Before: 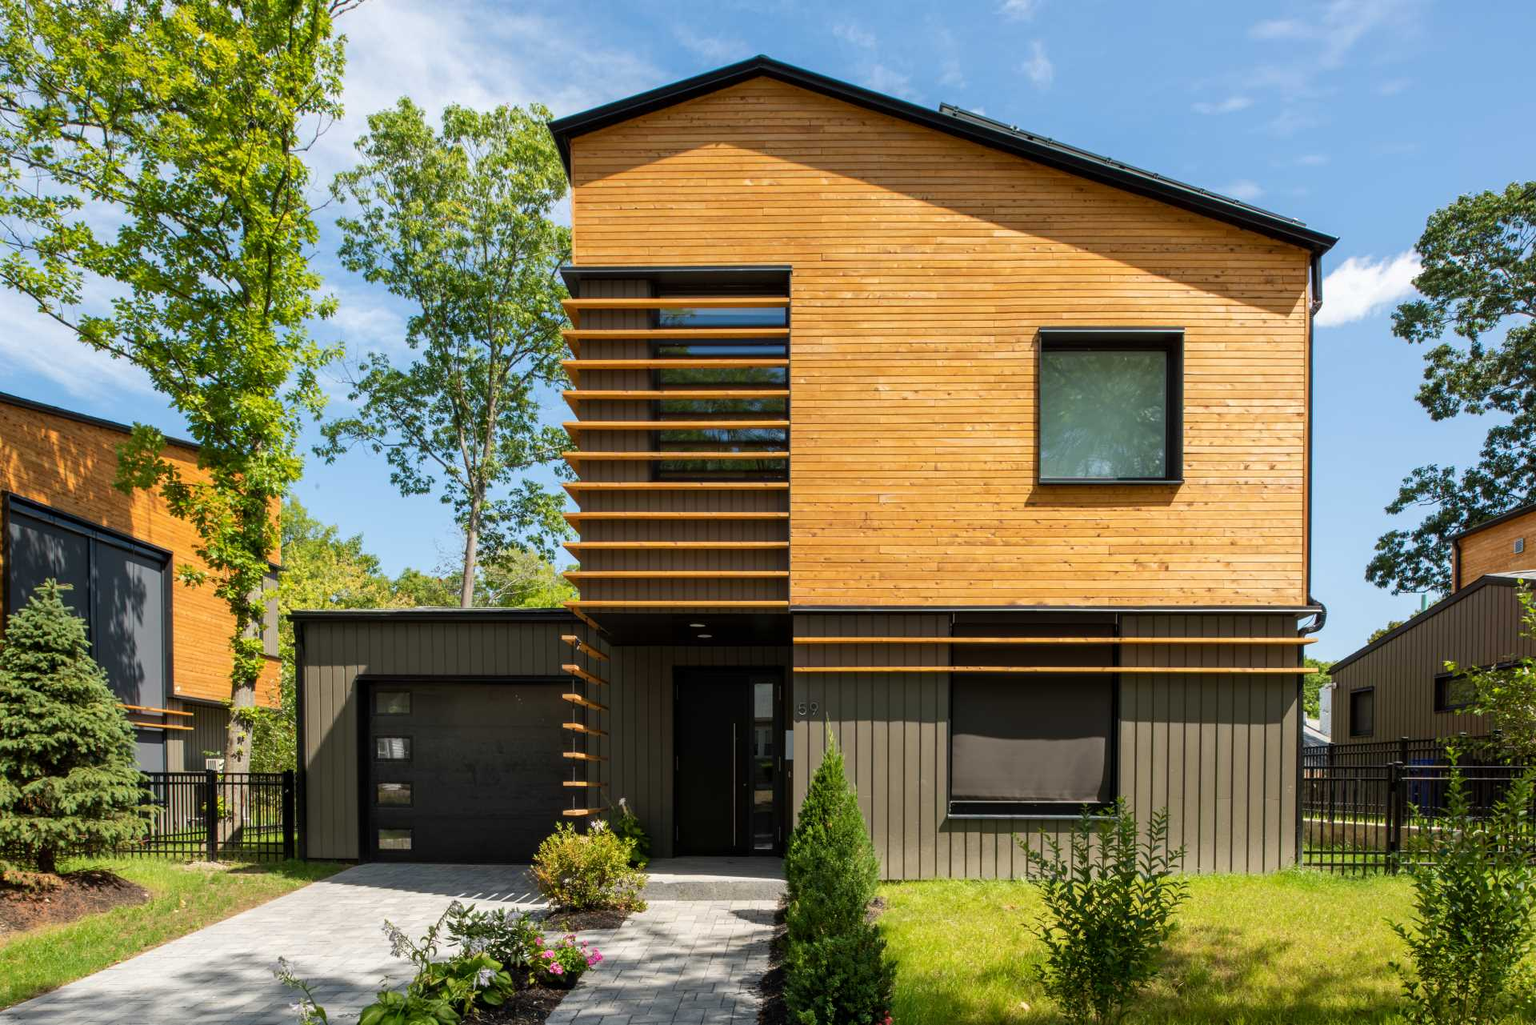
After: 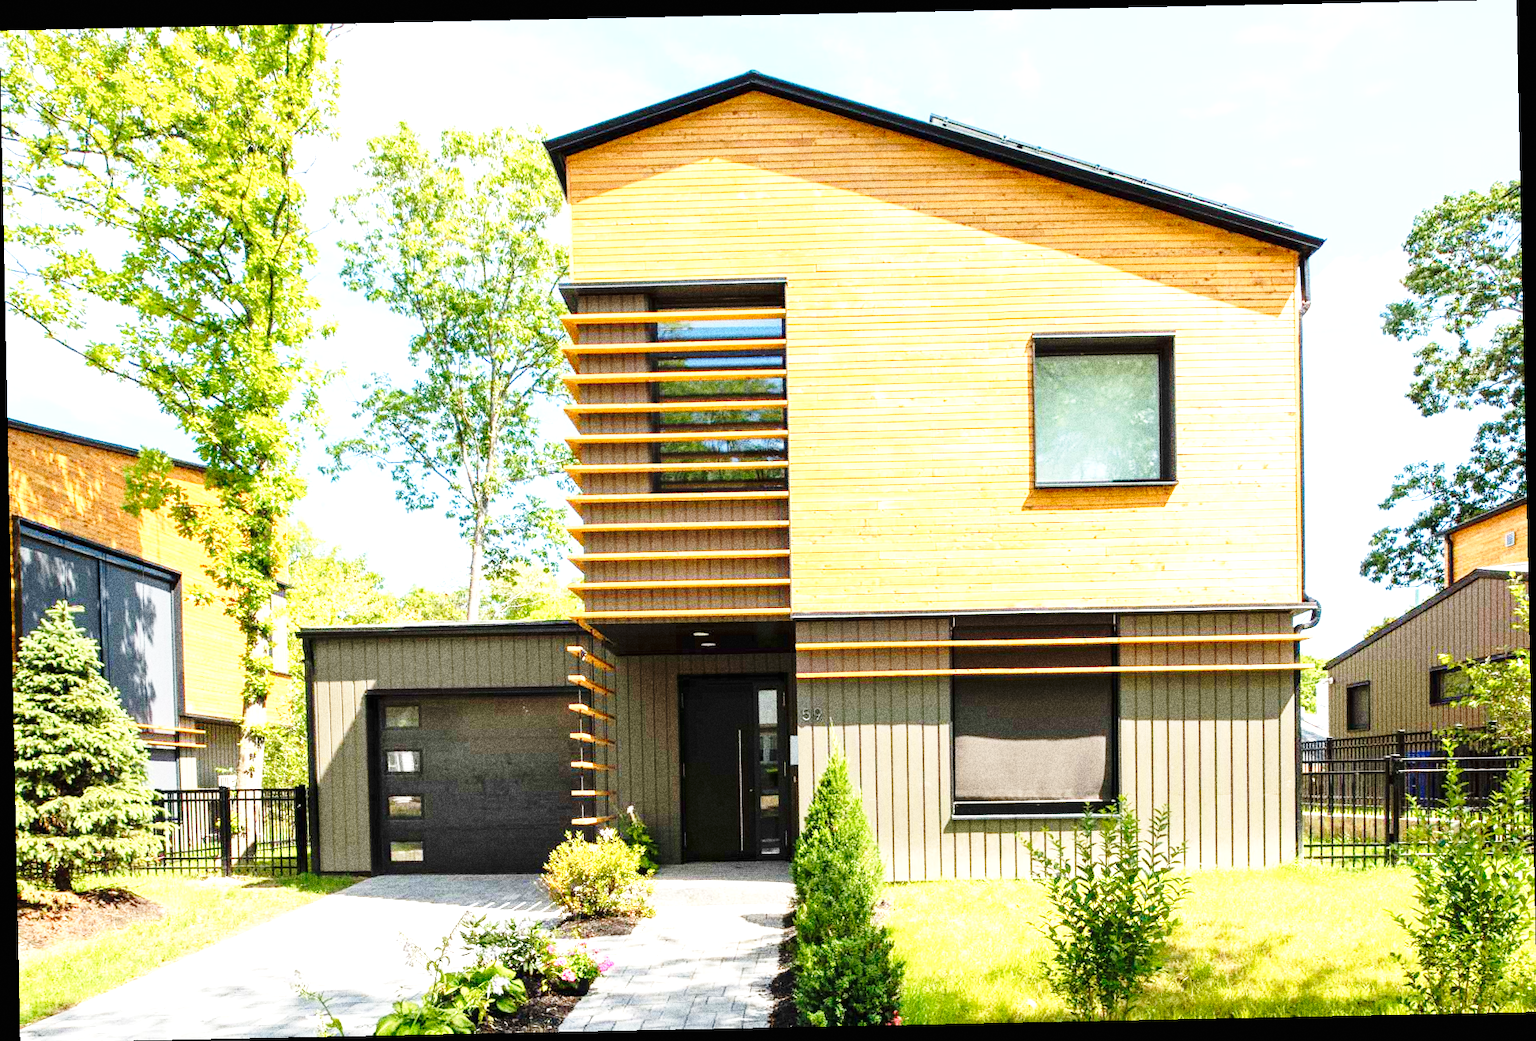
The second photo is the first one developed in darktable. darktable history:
rotate and perspective: rotation -1.17°, automatic cropping off
exposure: black level correction 0, exposure 1.5 EV, compensate exposure bias true, compensate highlight preservation false
grain: coarseness 10.62 ISO, strength 55.56%
base curve: curves: ch0 [(0, 0) (0.028, 0.03) (0.121, 0.232) (0.46, 0.748) (0.859, 0.968) (1, 1)], preserve colors none
